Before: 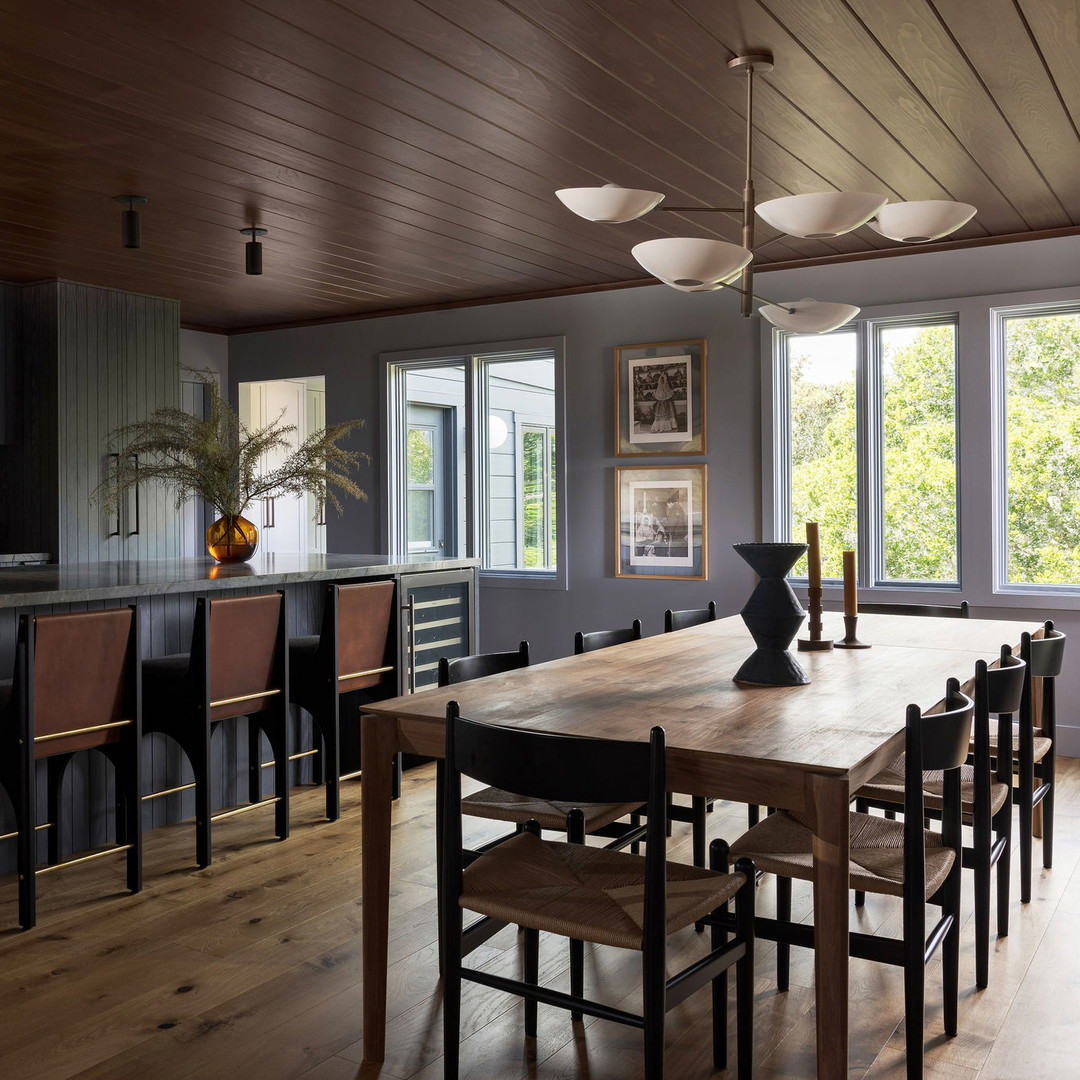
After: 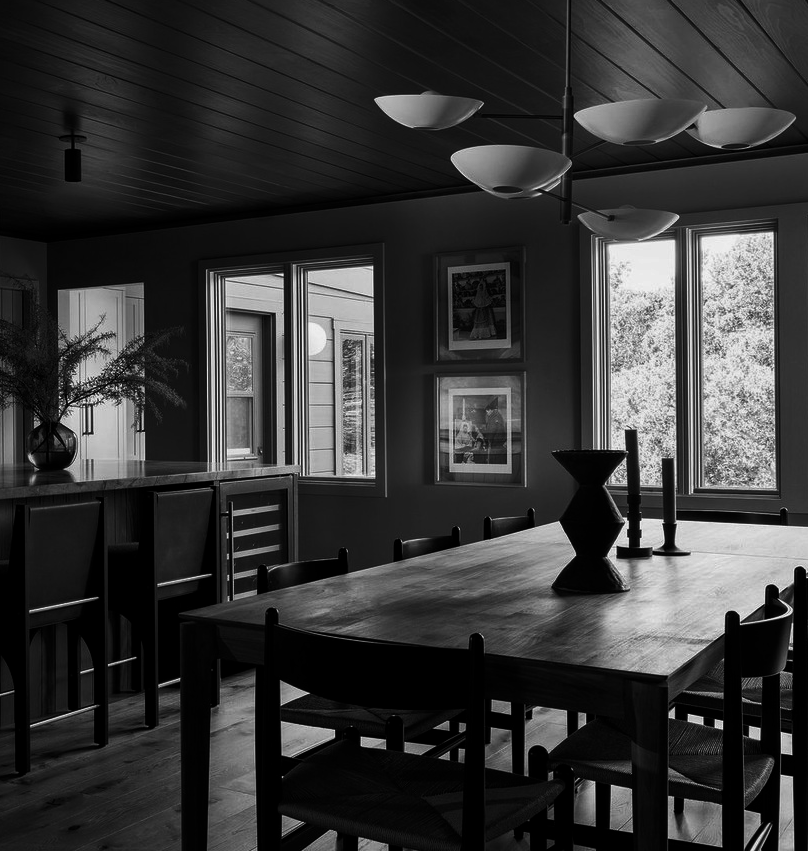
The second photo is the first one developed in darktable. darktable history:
exposure: exposure -0.04 EV, compensate highlight preservation false
color balance rgb: linear chroma grading › global chroma 15%, perceptual saturation grading › global saturation 30%
crop: left 16.768%, top 8.653%, right 8.362%, bottom 12.485%
white balance: red 1.08, blue 0.791
contrast brightness saturation: contrast -0.03, brightness -0.59, saturation -1
